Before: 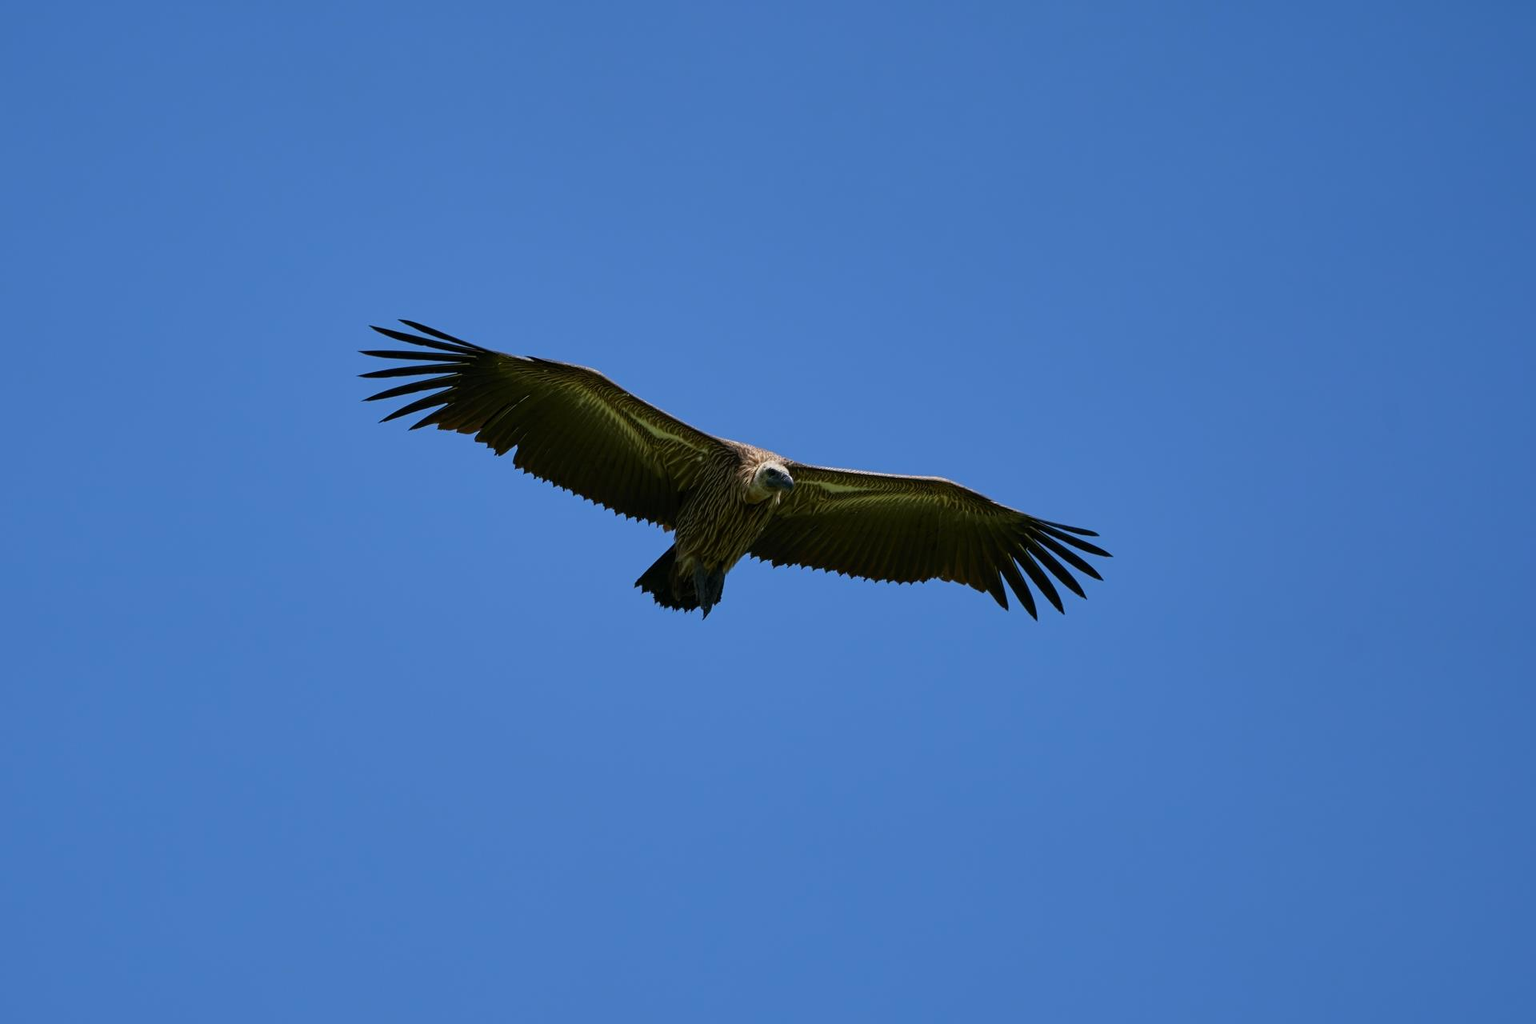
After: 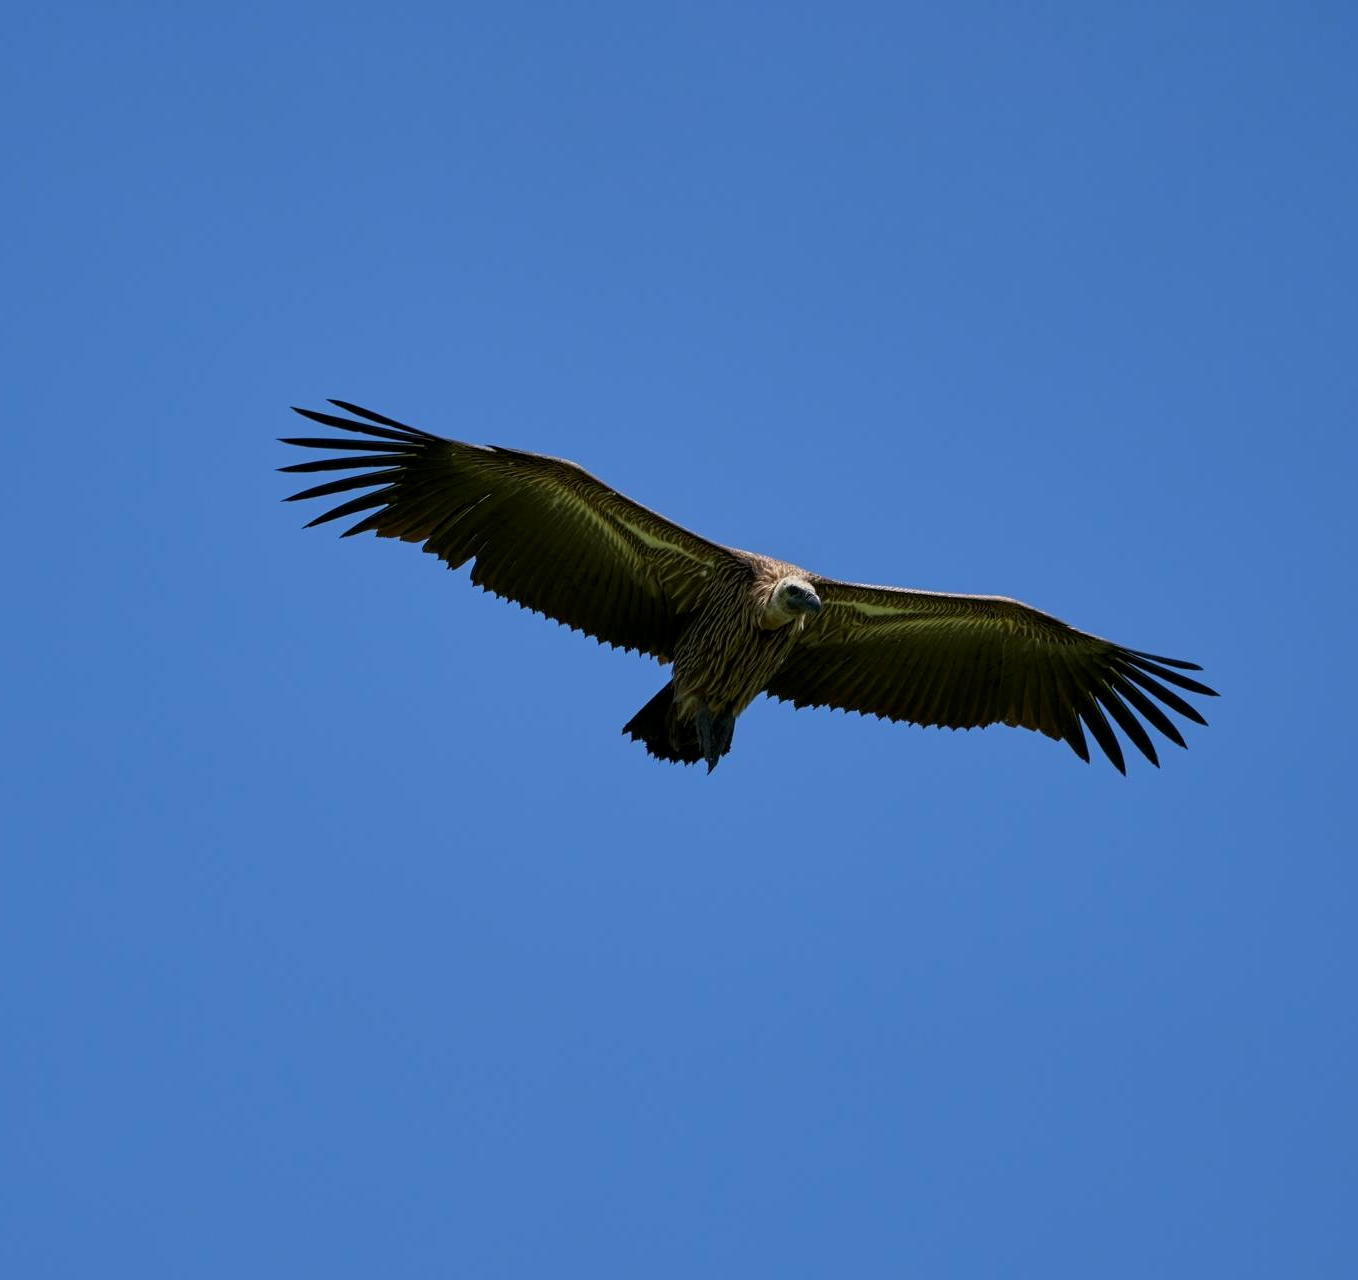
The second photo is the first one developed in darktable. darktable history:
local contrast: highlights 104%, shadows 102%, detail 120%, midtone range 0.2
crop and rotate: left 8.957%, right 20.295%
